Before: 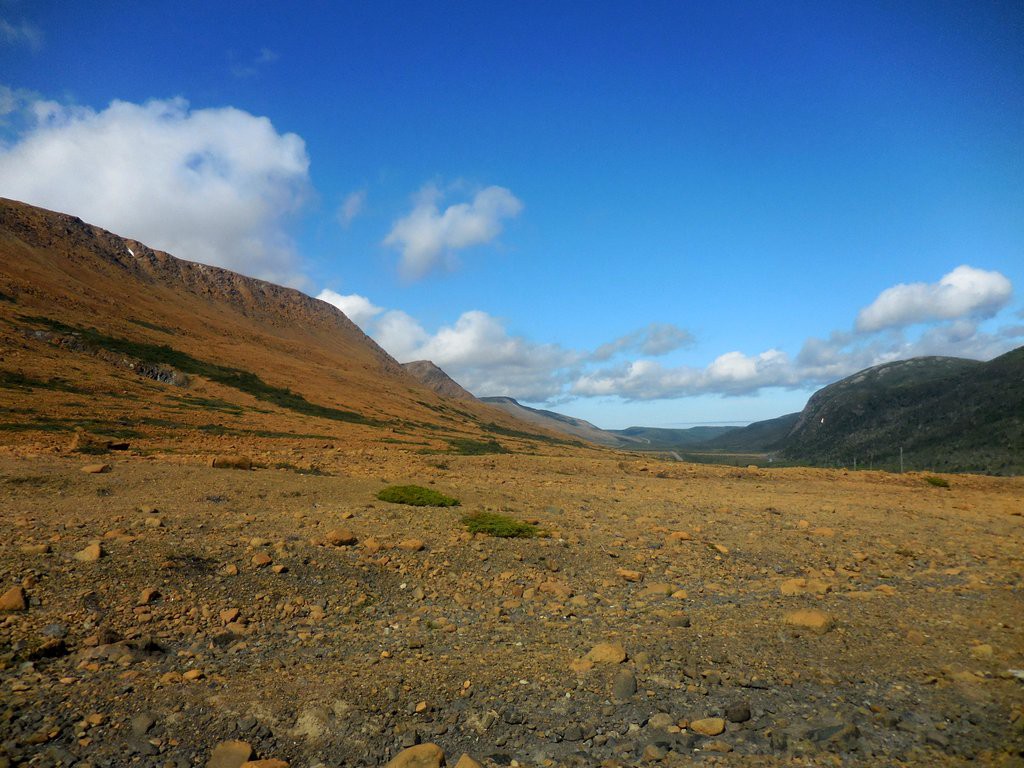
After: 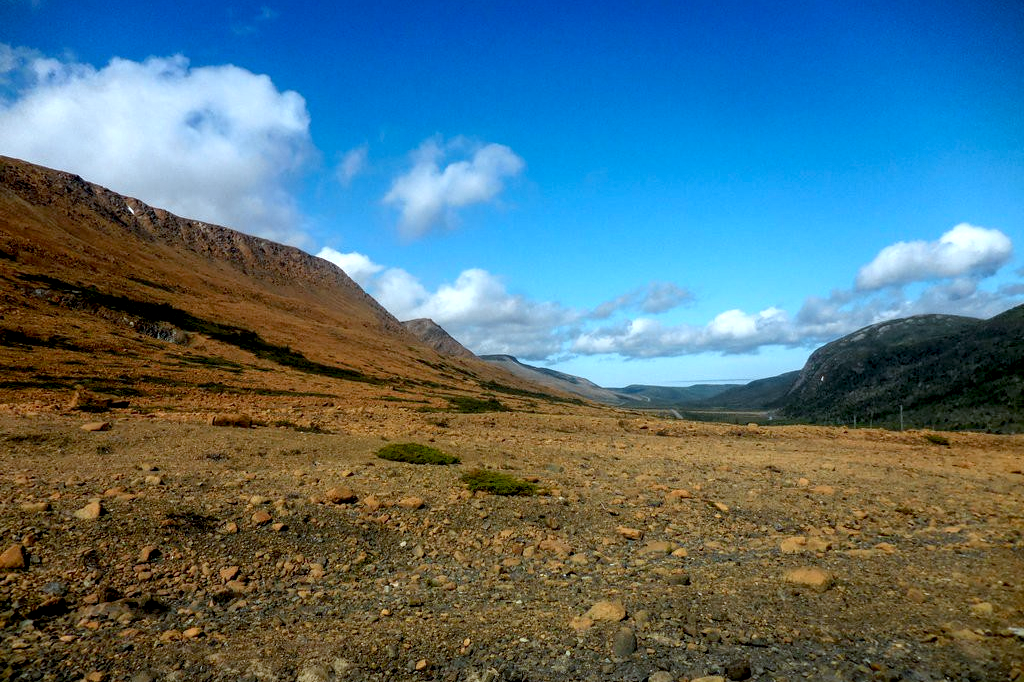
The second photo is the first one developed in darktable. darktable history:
color correction: highlights a* -4.01, highlights b* -10.8
color zones: curves: ch1 [(0.113, 0.438) (0.75, 0.5)]; ch2 [(0.12, 0.526) (0.75, 0.5)], mix -136.31%
exposure: black level correction 0.01, exposure 0.007 EV, compensate highlight preservation false
crop and rotate: top 5.543%, bottom 5.62%
local contrast: detail 150%
